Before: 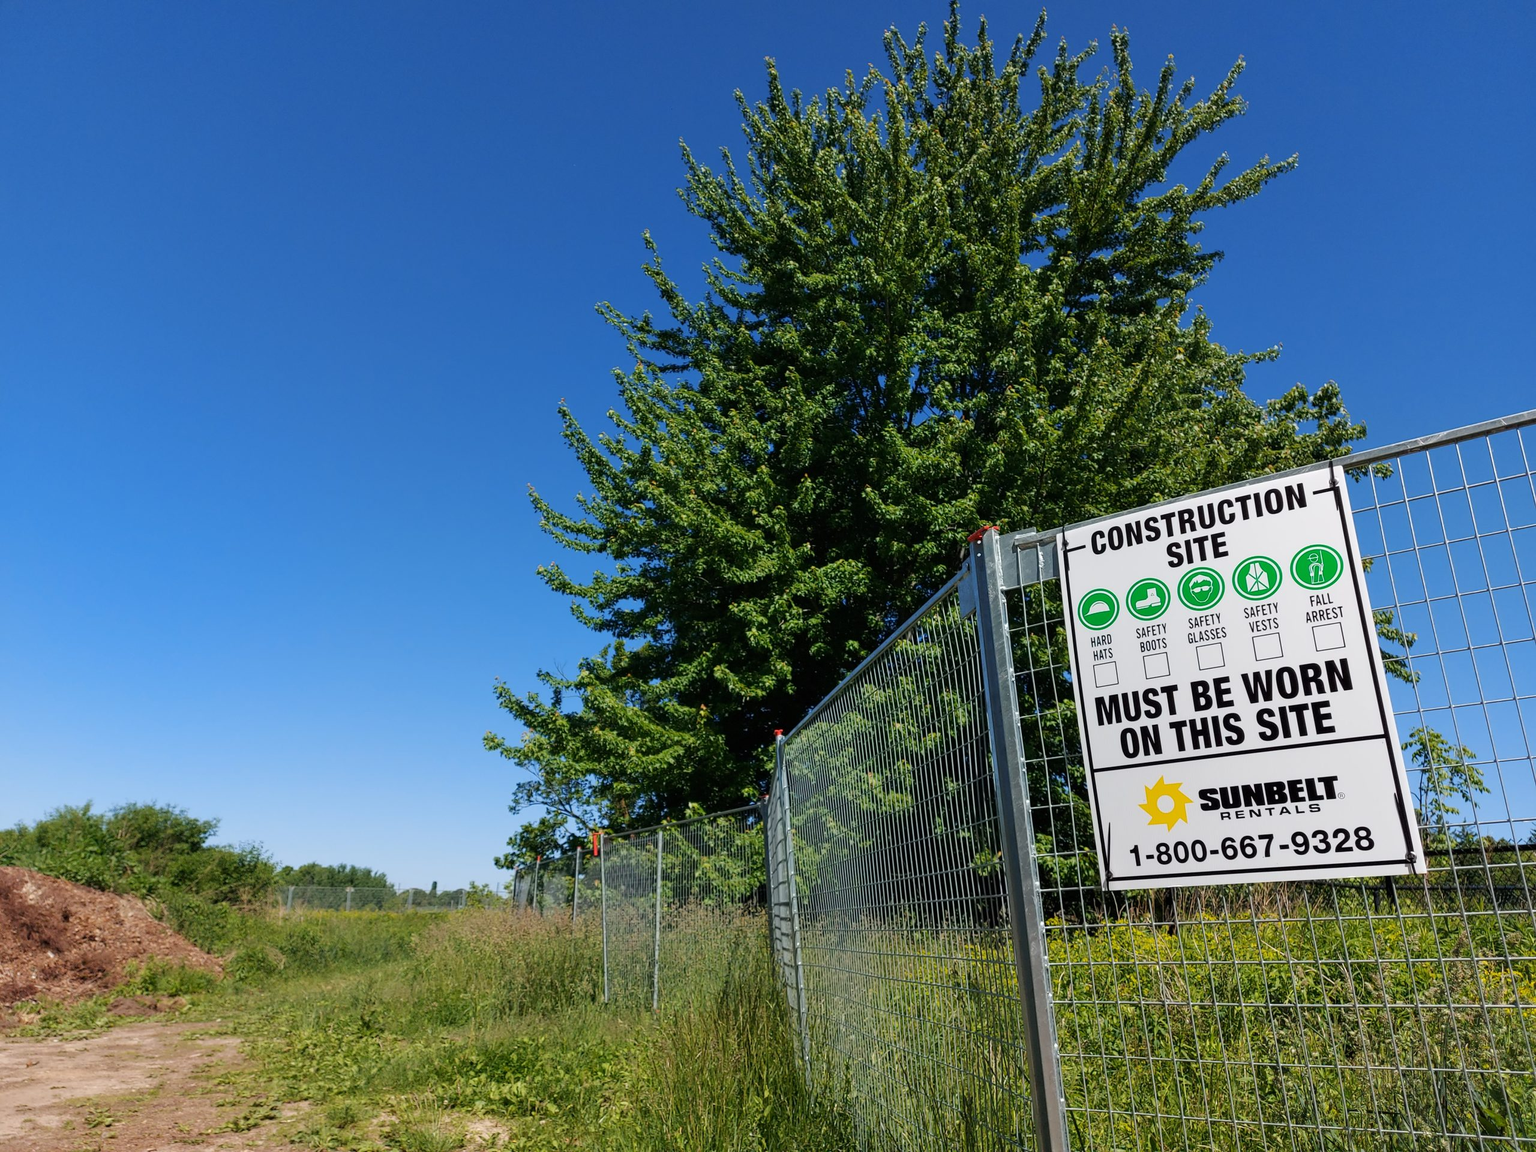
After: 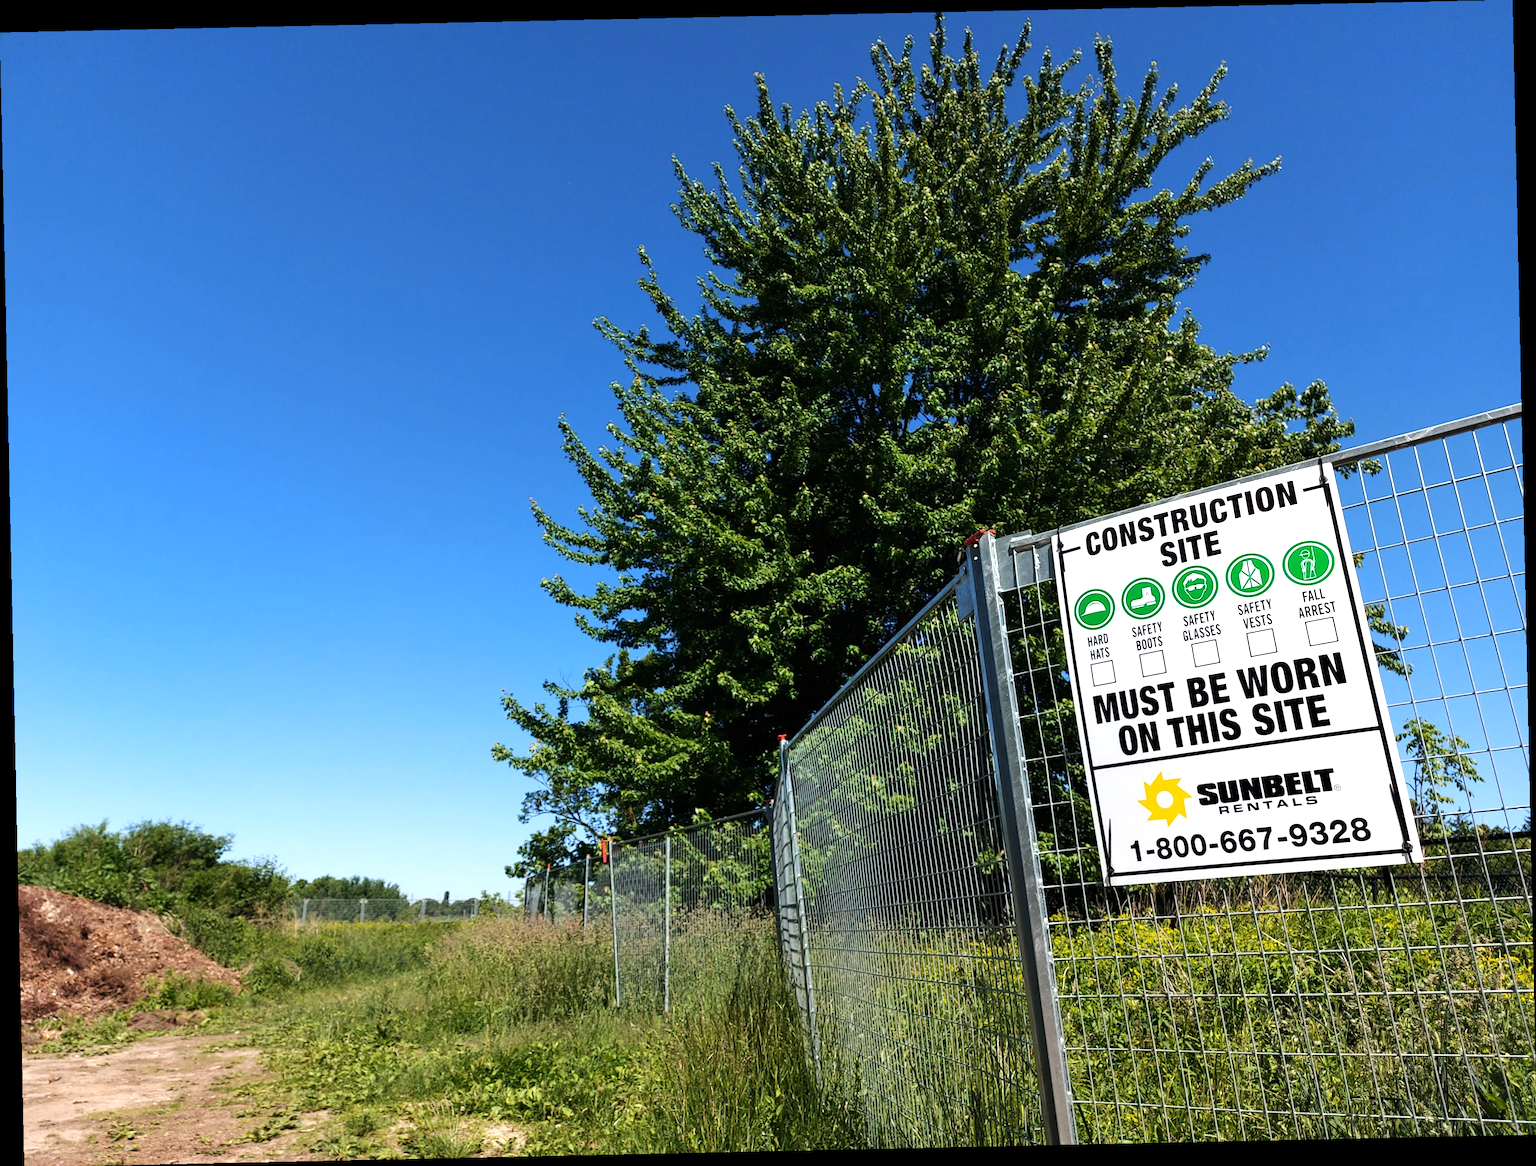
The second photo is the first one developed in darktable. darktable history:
tone equalizer: -8 EV -0.75 EV, -7 EV -0.7 EV, -6 EV -0.6 EV, -5 EV -0.4 EV, -3 EV 0.4 EV, -2 EV 0.6 EV, -1 EV 0.7 EV, +0 EV 0.75 EV, edges refinement/feathering 500, mask exposure compensation -1.57 EV, preserve details no
rotate and perspective: rotation -1.24°, automatic cropping off
